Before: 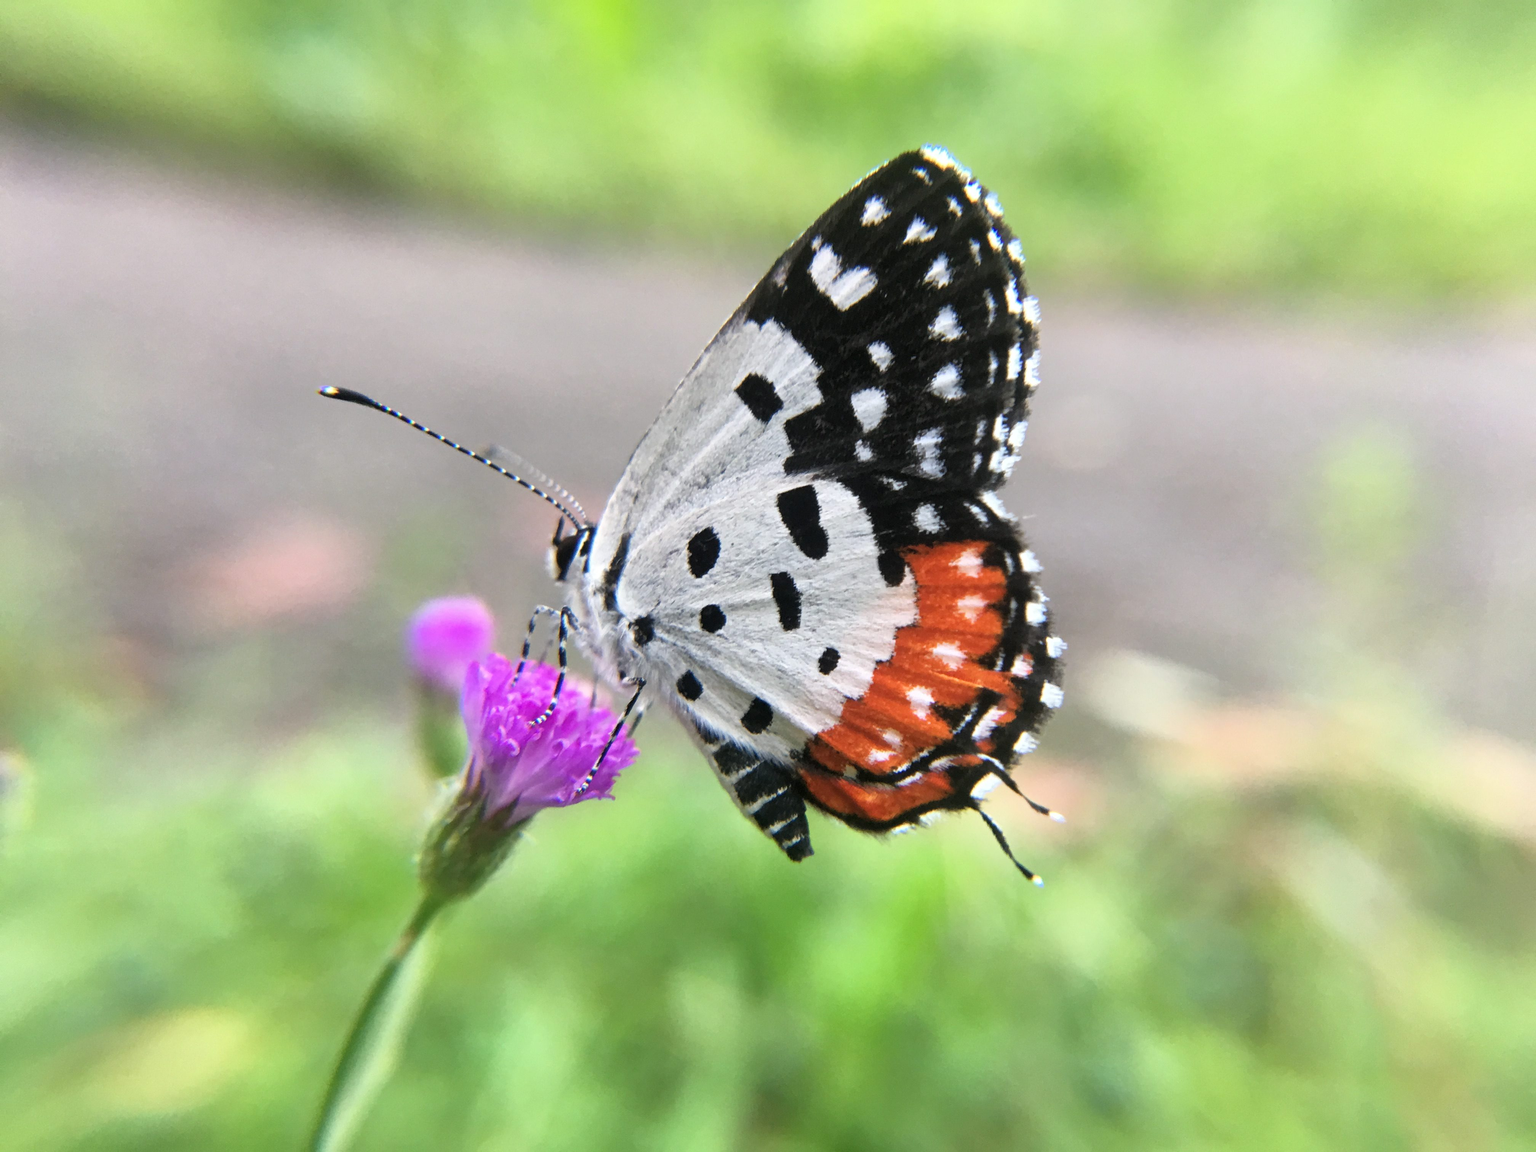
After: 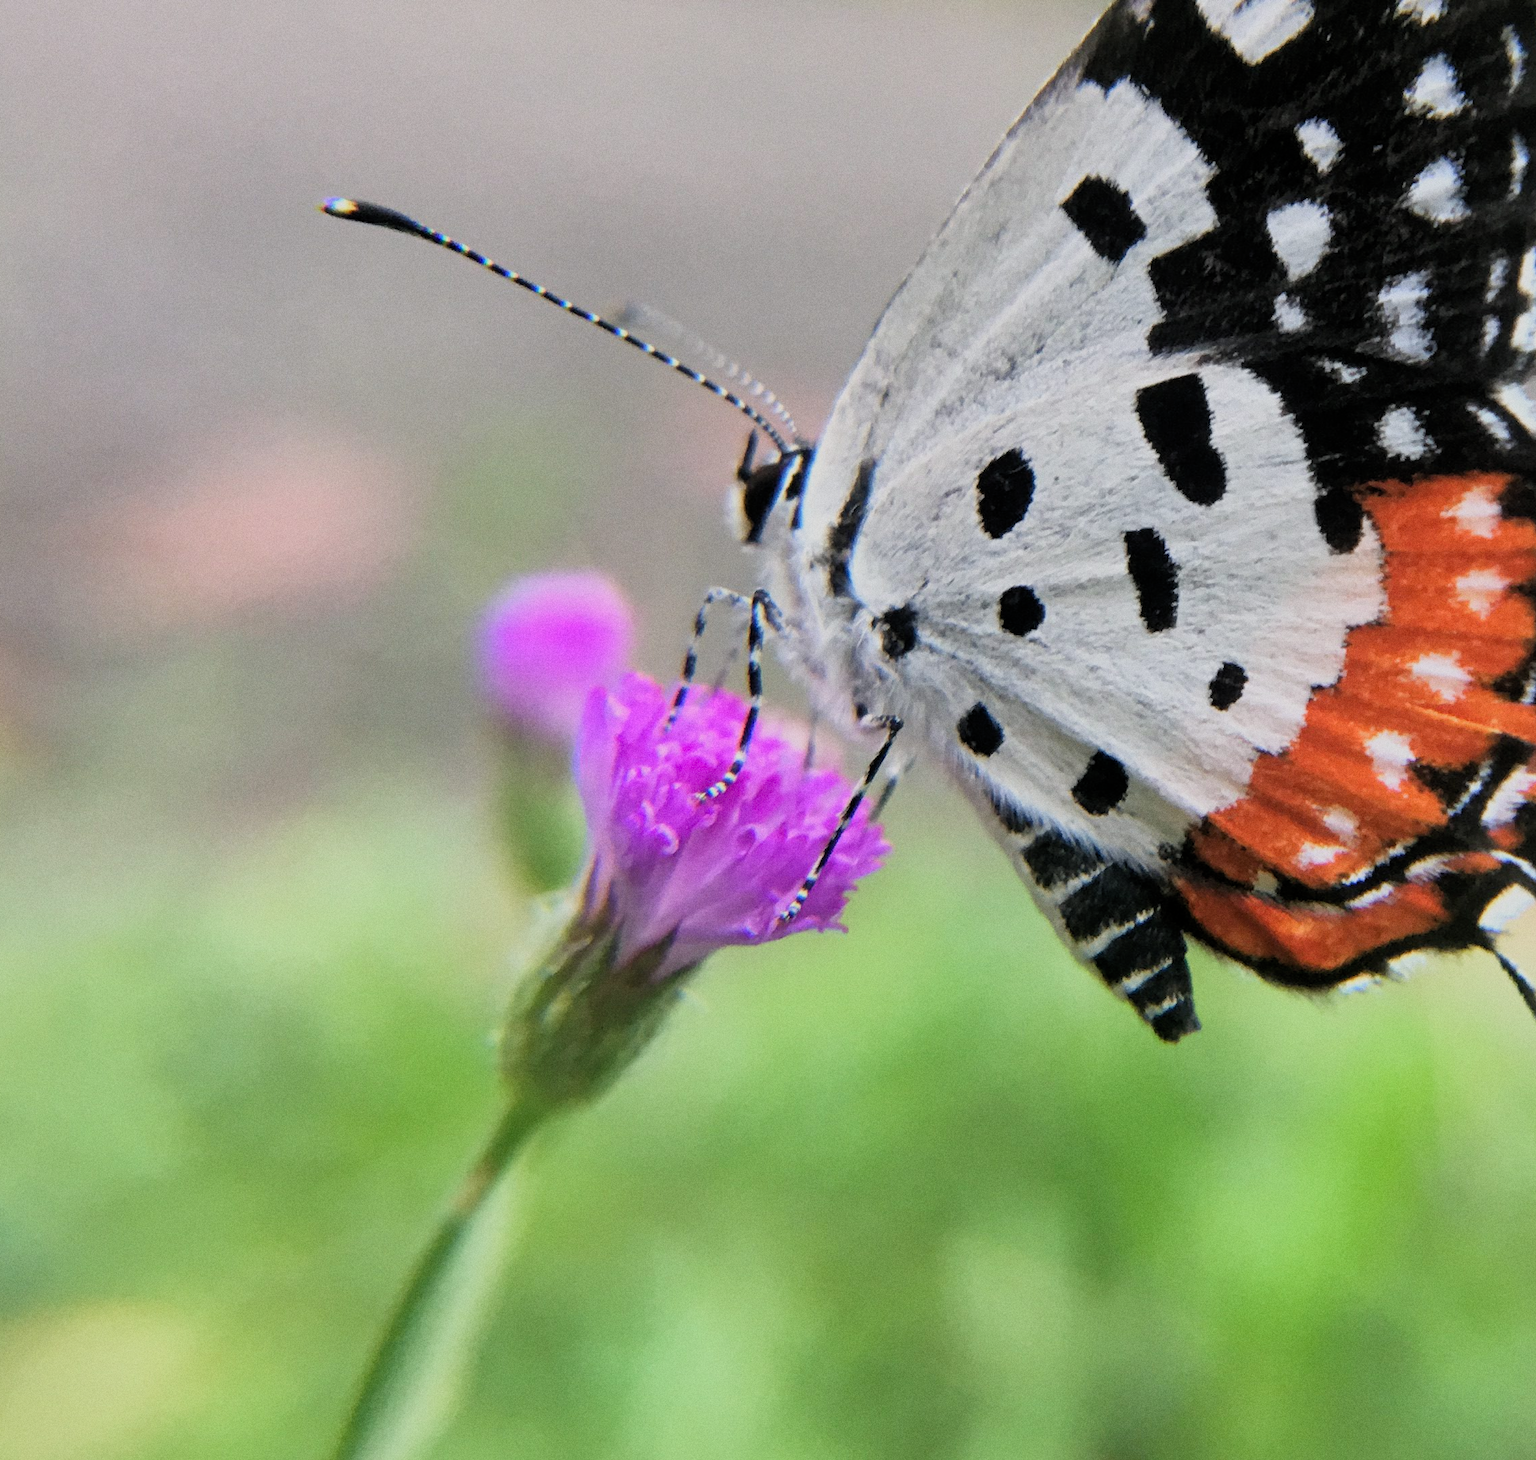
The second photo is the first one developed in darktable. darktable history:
crop: left 8.966%, top 23.852%, right 34.699%, bottom 4.703%
filmic rgb: middle gray luminance 18.42%, black relative exposure -9 EV, white relative exposure 3.75 EV, threshold 6 EV, target black luminance 0%, hardness 4.85, latitude 67.35%, contrast 0.955, highlights saturation mix 20%, shadows ↔ highlights balance 21.36%, add noise in highlights 0, preserve chrominance luminance Y, color science v3 (2019), use custom middle-gray values true, iterations of high-quality reconstruction 0, contrast in highlights soft, enable highlight reconstruction true
grain: coarseness 0.09 ISO
